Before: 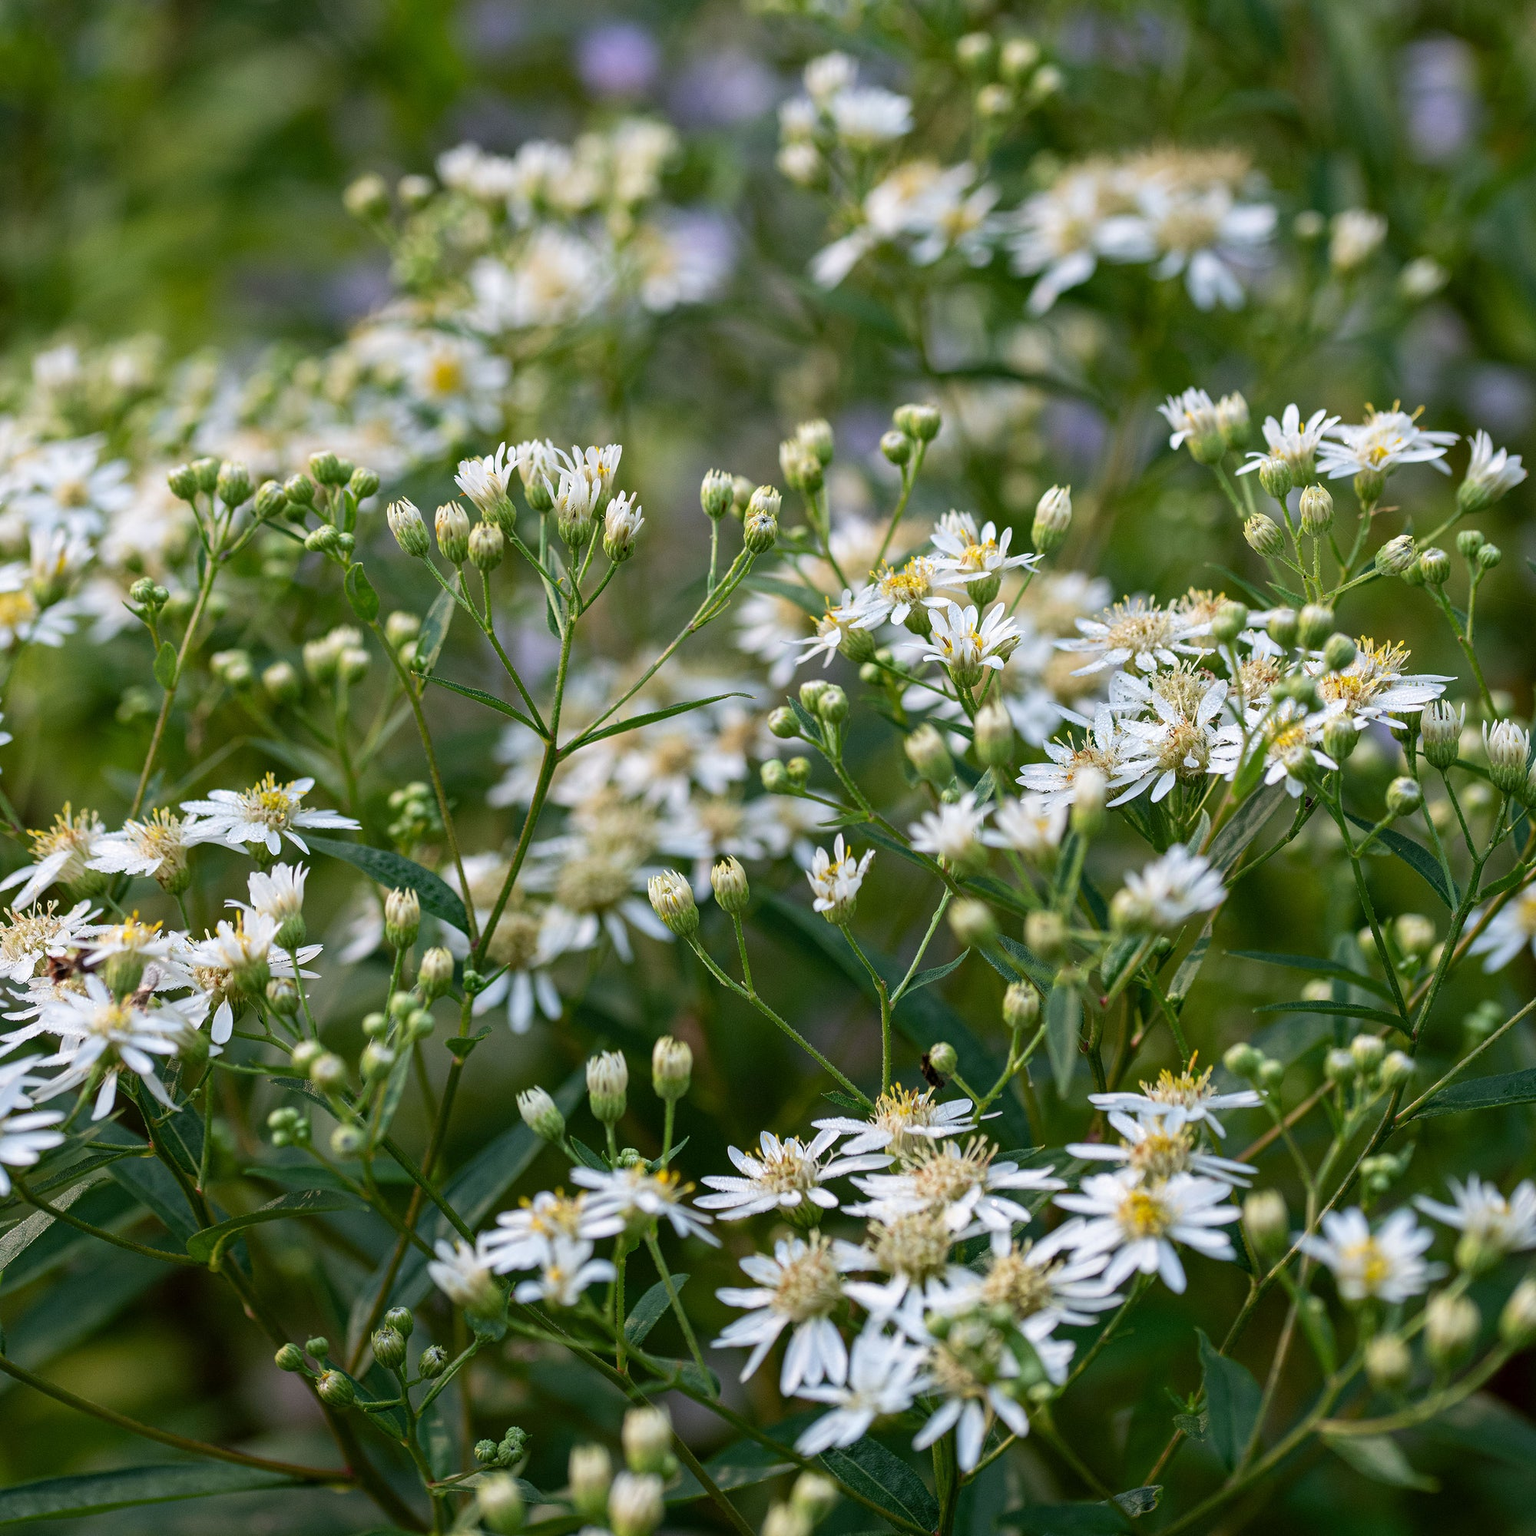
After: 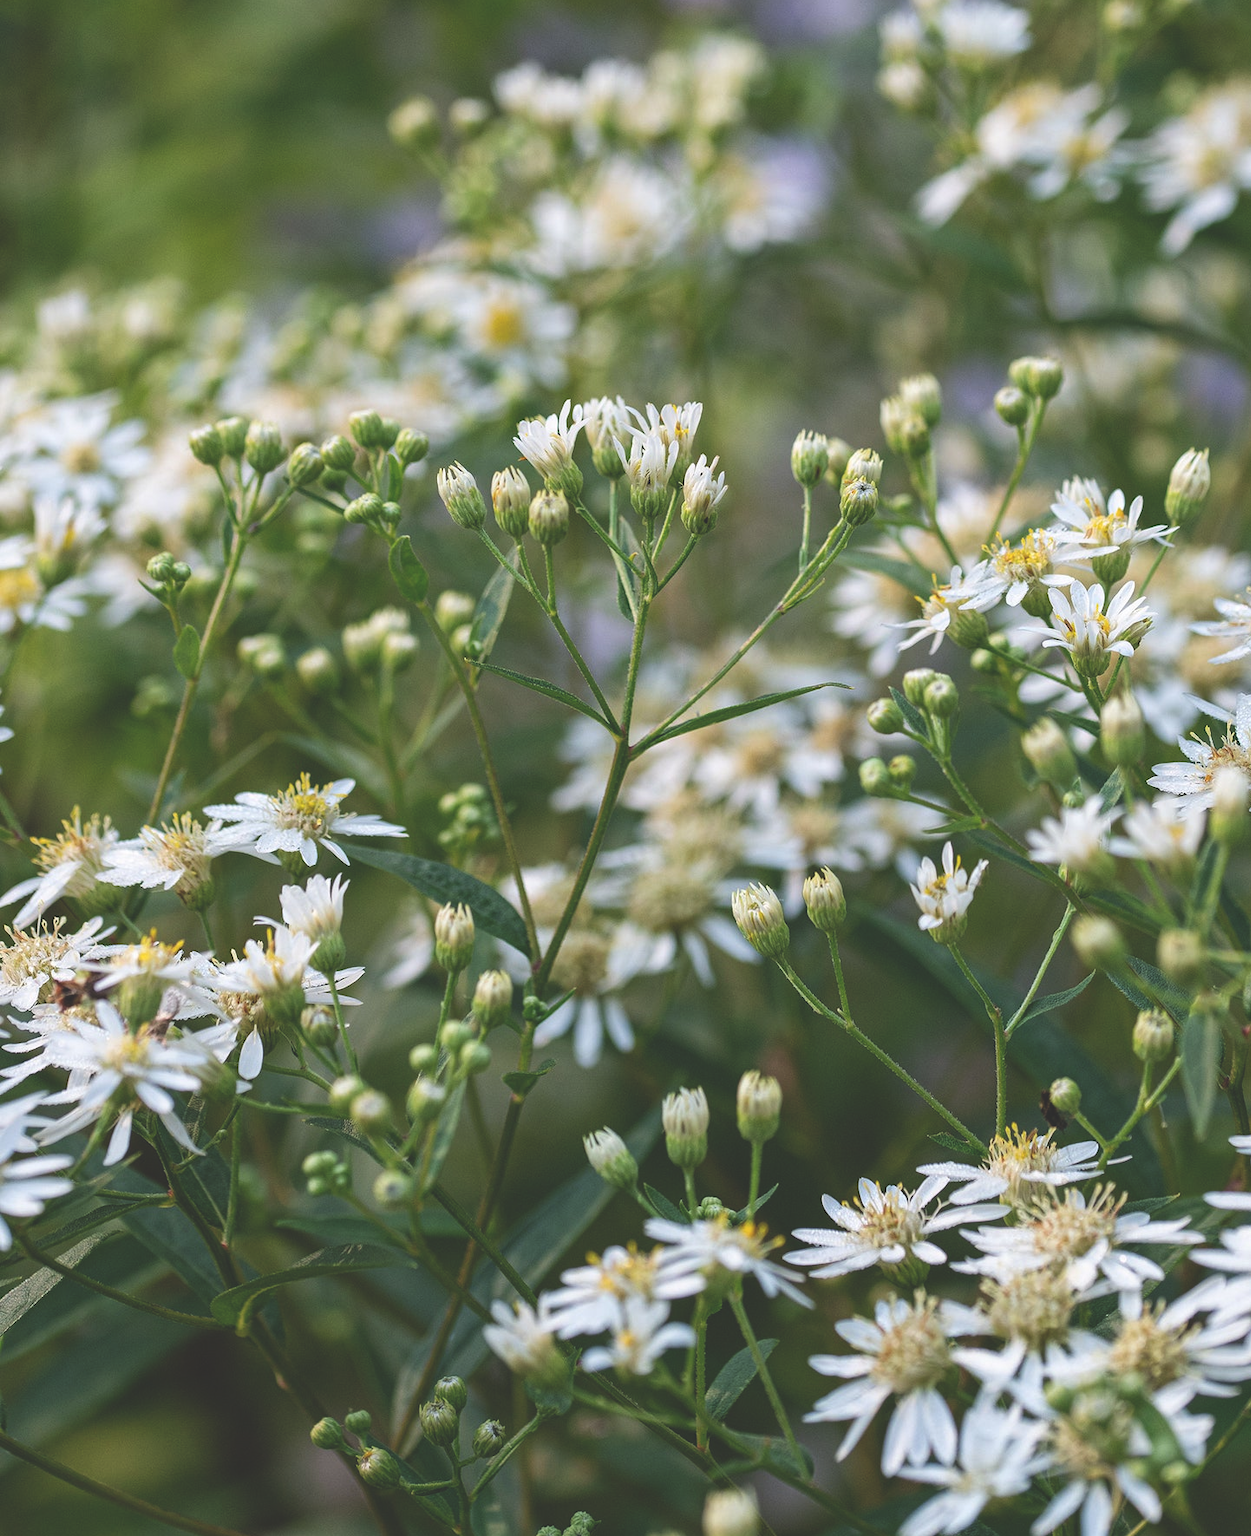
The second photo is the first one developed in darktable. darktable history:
exposure: black level correction -0.027, compensate highlight preservation false
crop: top 5.779%, right 27.849%, bottom 5.644%
